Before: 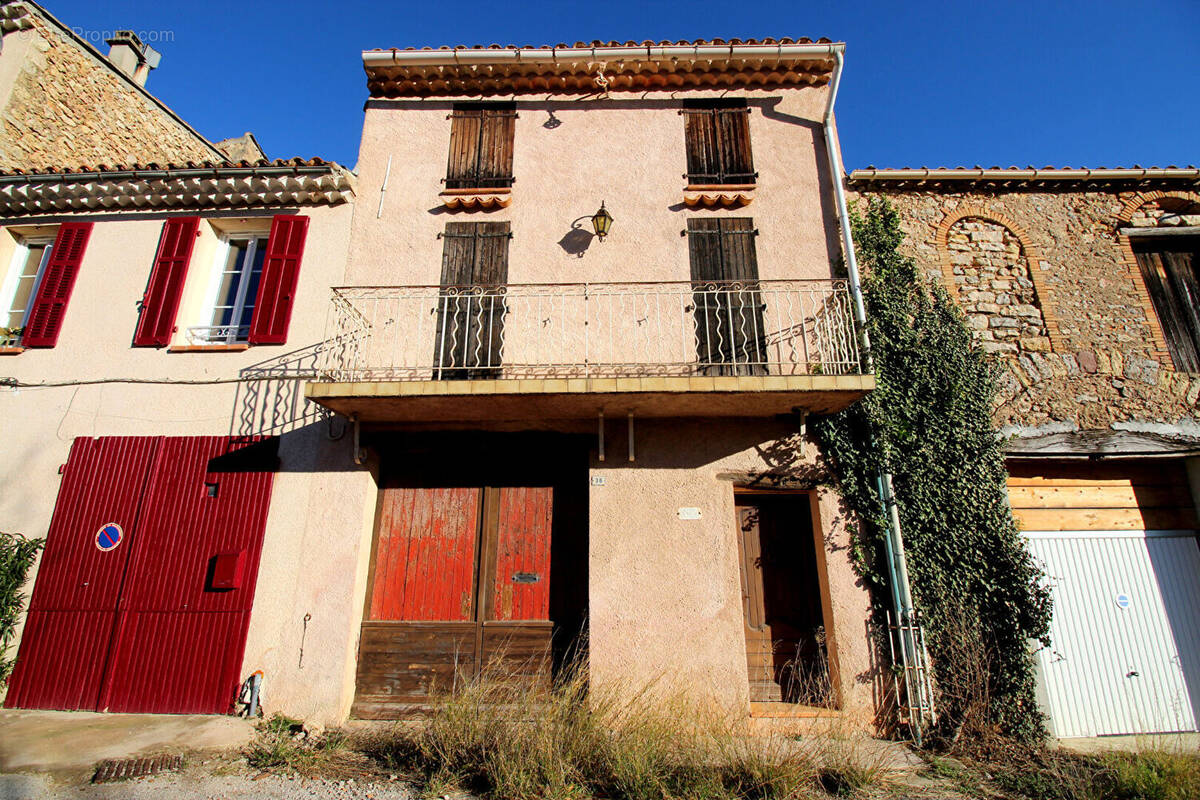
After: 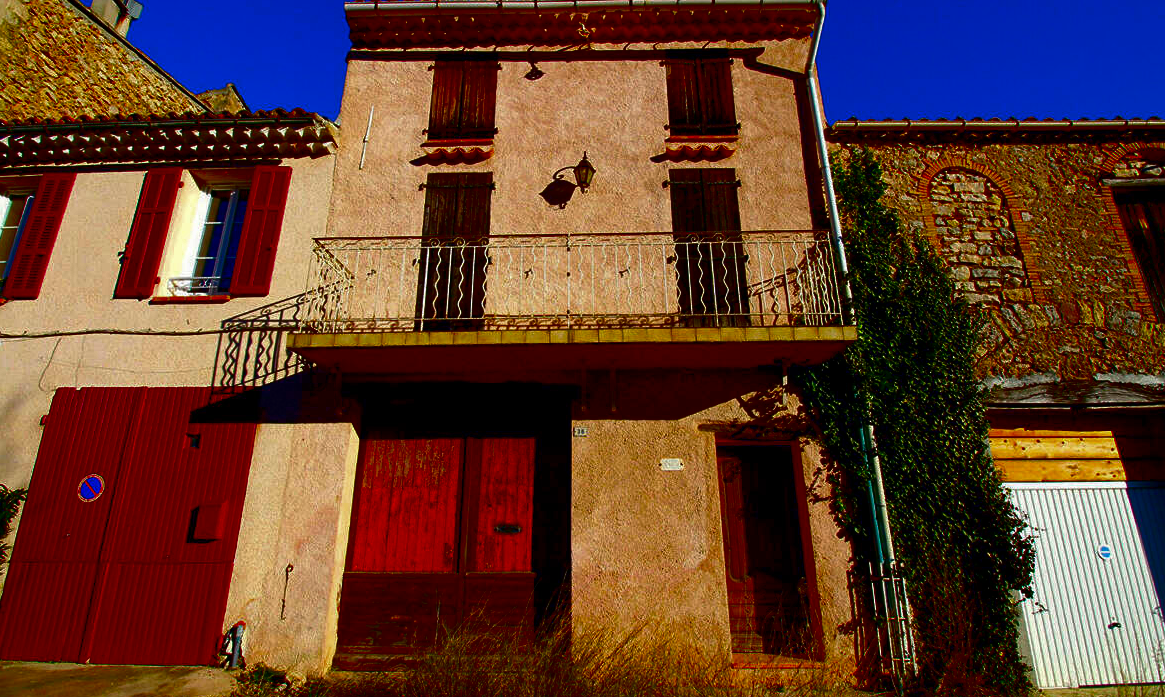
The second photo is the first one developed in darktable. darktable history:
contrast brightness saturation: brightness -1, saturation 1
crop: left 1.507%, top 6.147%, right 1.379%, bottom 6.637%
